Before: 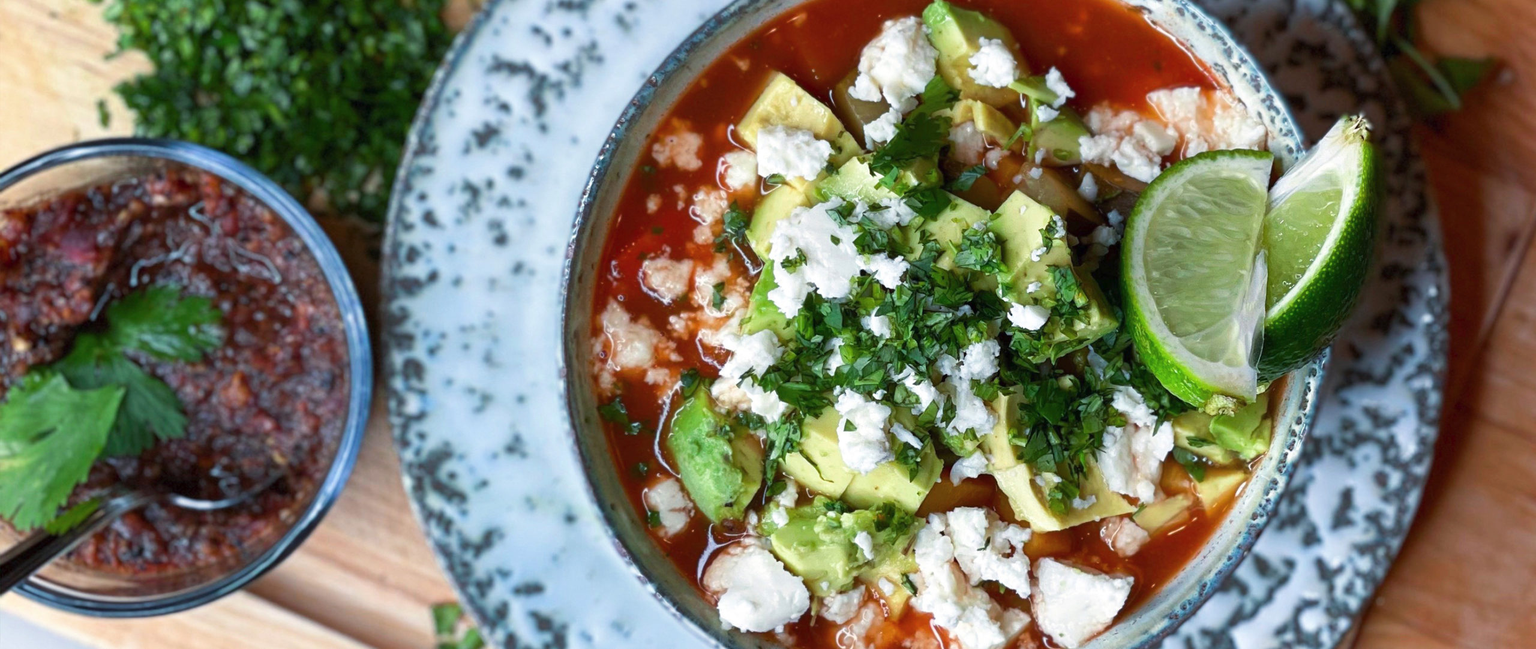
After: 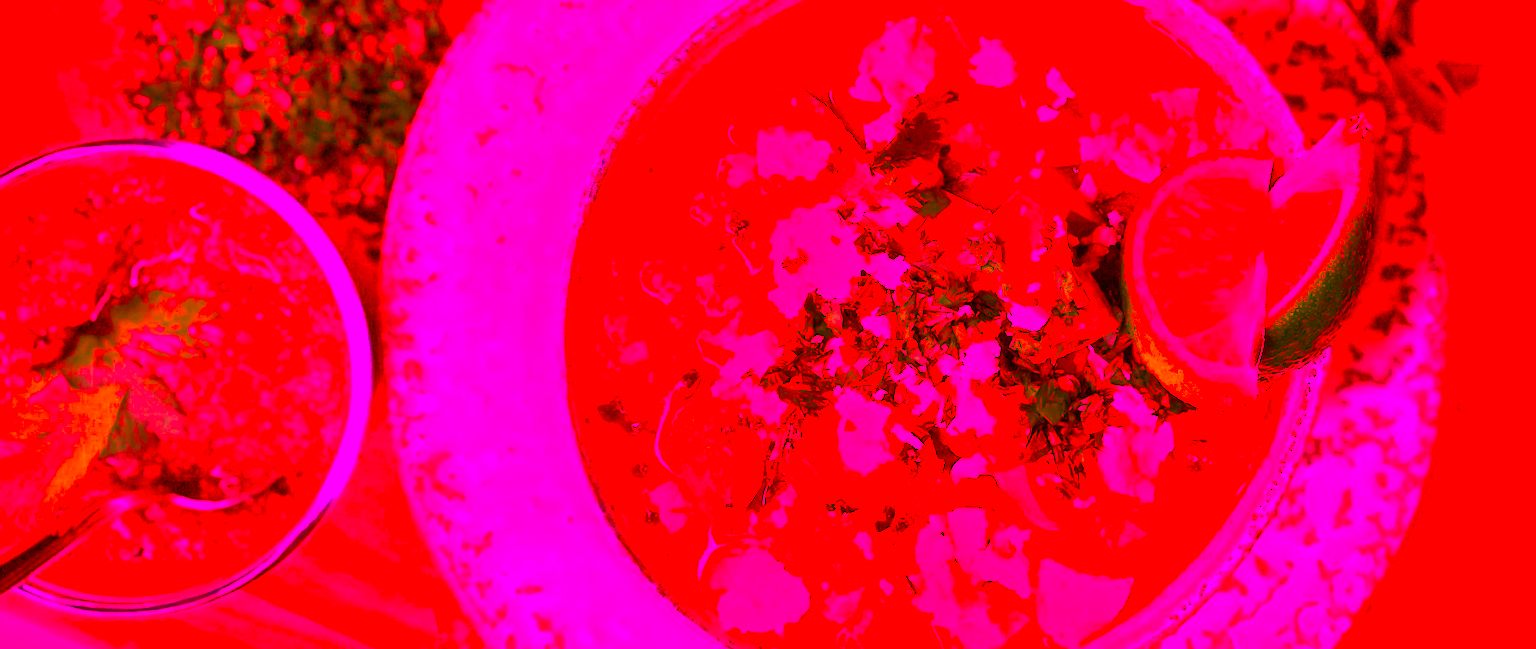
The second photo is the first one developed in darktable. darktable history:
shadows and highlights: shadows 37.27, highlights -28.18, soften with gaussian
white balance: red 4.26, blue 1.802
color correction: highlights a* 10.44, highlights b* 30.04, shadows a* 2.73, shadows b* 17.51, saturation 1.72
